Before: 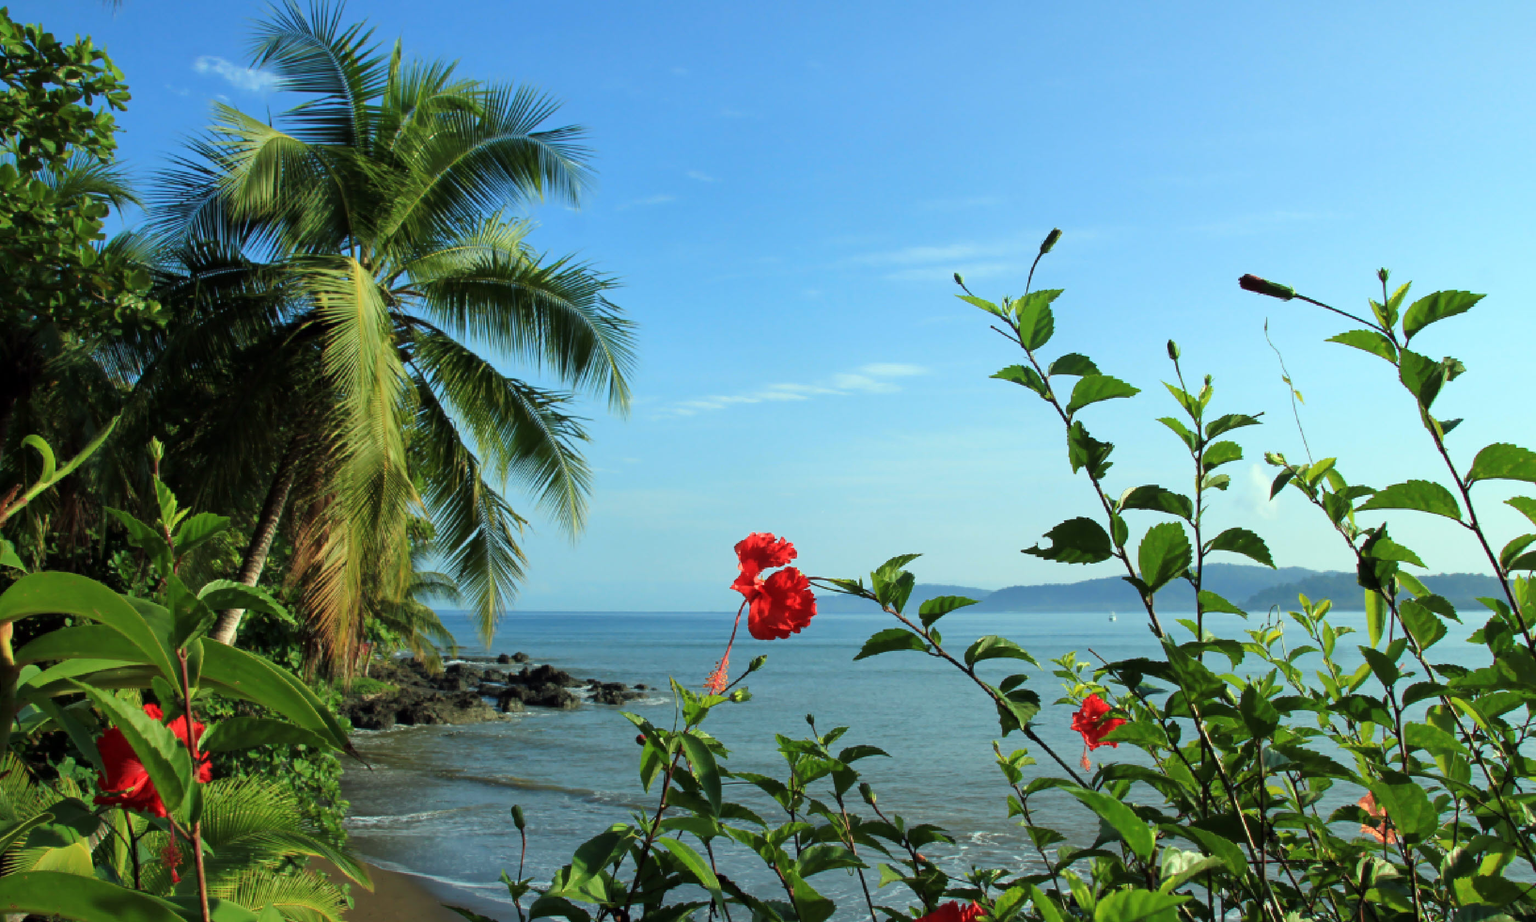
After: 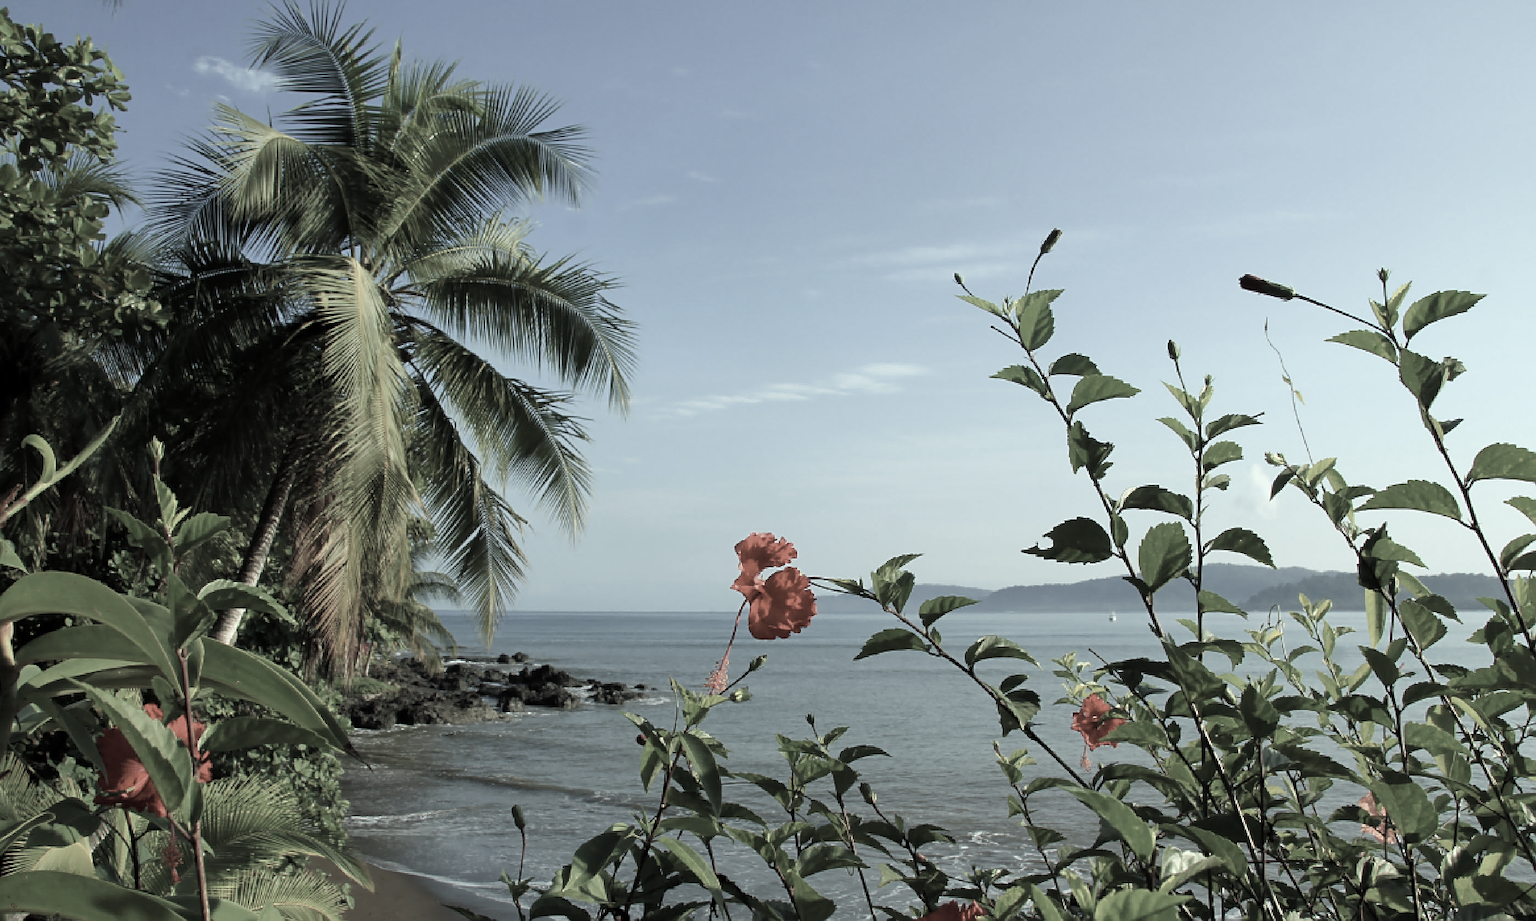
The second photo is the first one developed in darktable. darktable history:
sharpen: on, module defaults
color correction: highlights b* -0.052, saturation 0.318
